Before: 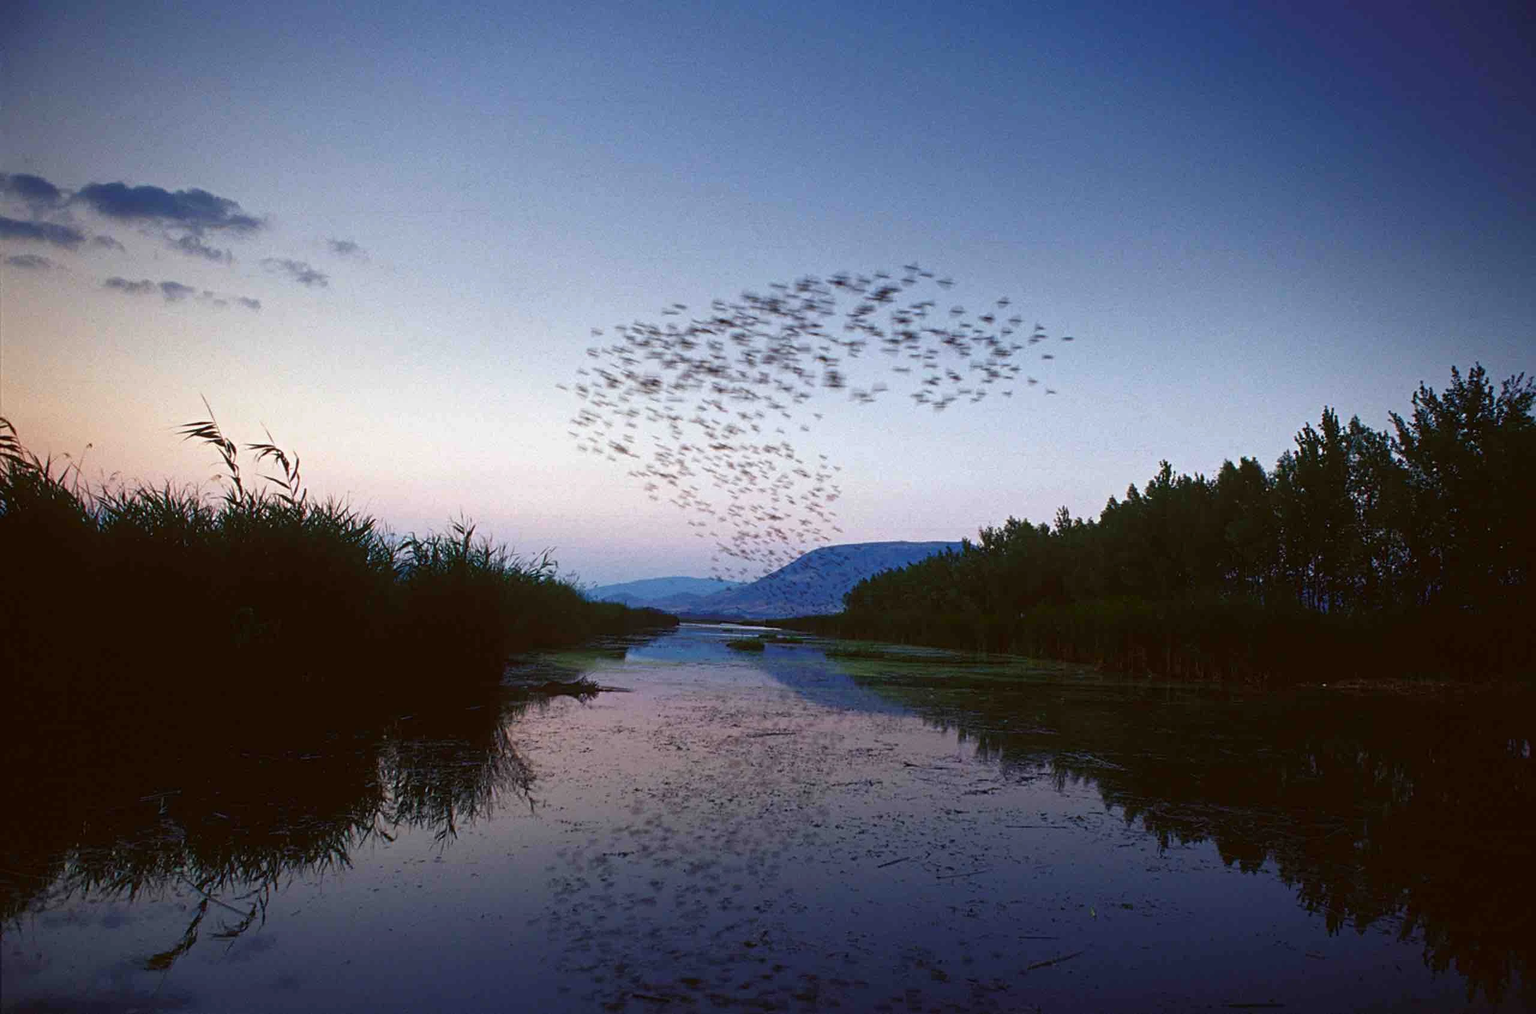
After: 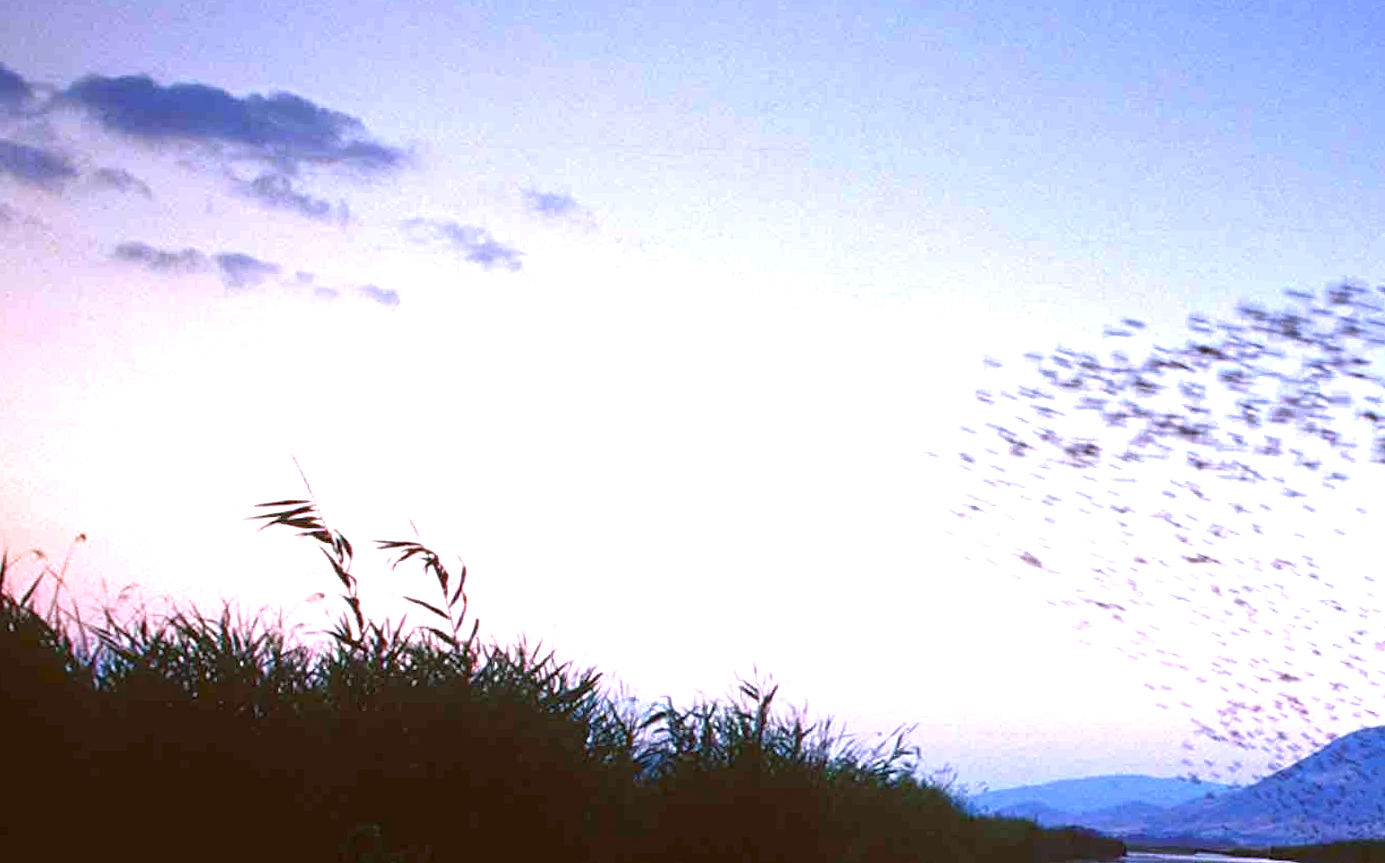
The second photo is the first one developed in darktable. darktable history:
exposure: black level correction 0, exposure 1 EV, compensate exposure bias true, compensate highlight preservation false
white balance: red 1.042, blue 1.17
crop and rotate: left 3.047%, top 7.509%, right 42.236%, bottom 37.598%
rotate and perspective: rotation 0.679°, lens shift (horizontal) 0.136, crop left 0.009, crop right 0.991, crop top 0.078, crop bottom 0.95
